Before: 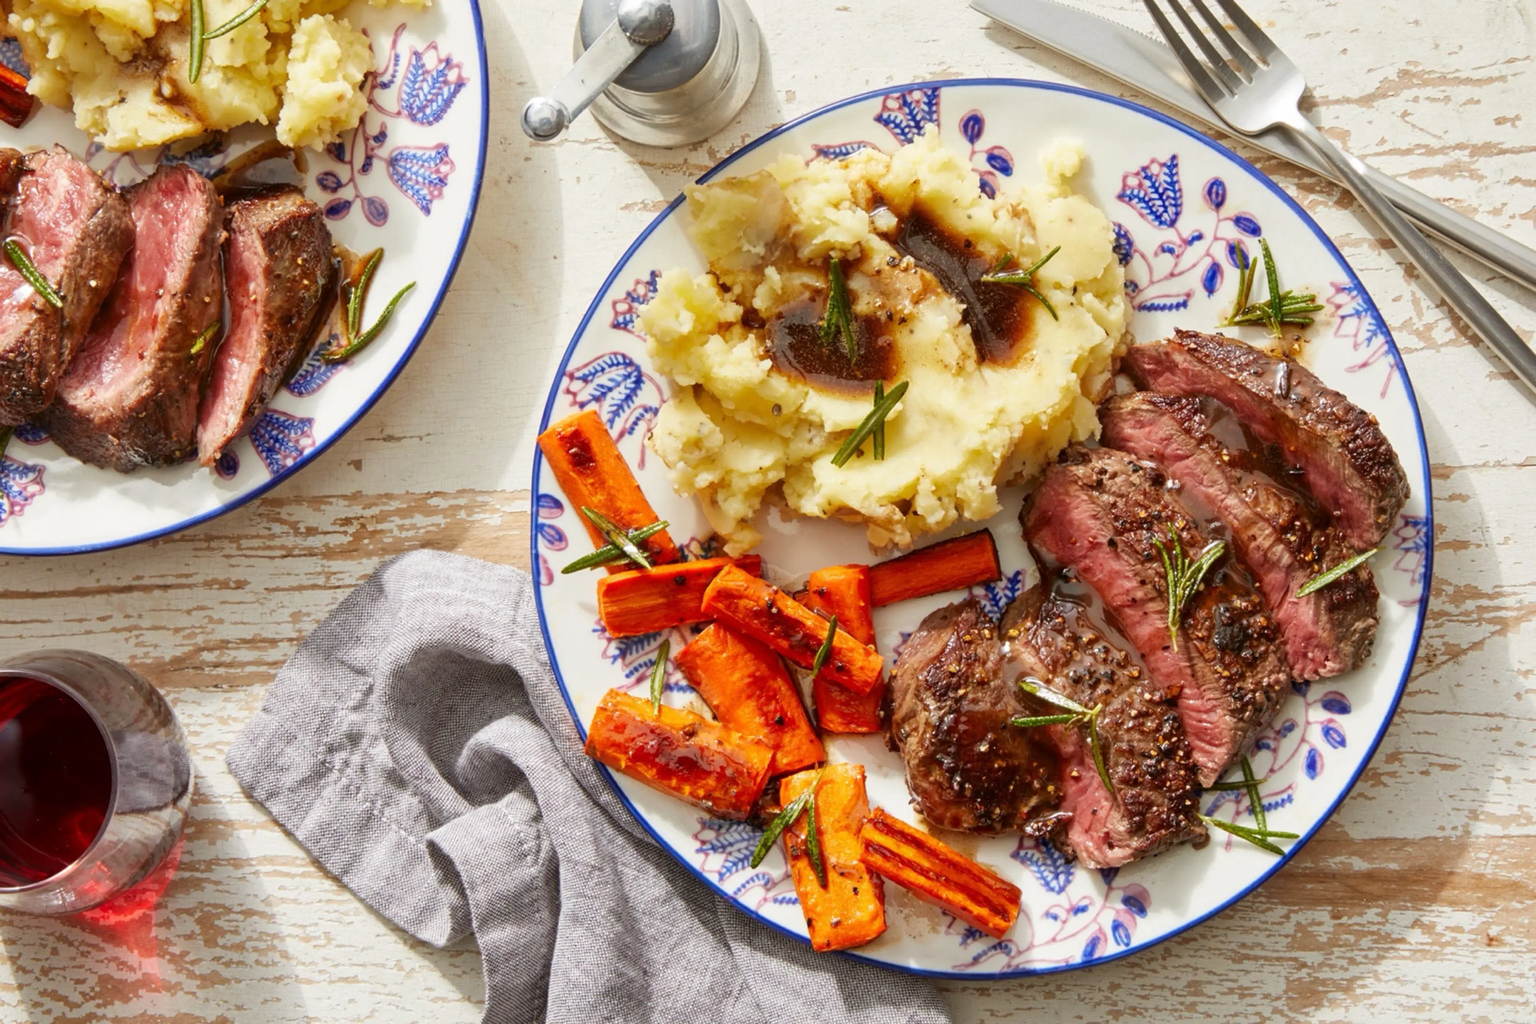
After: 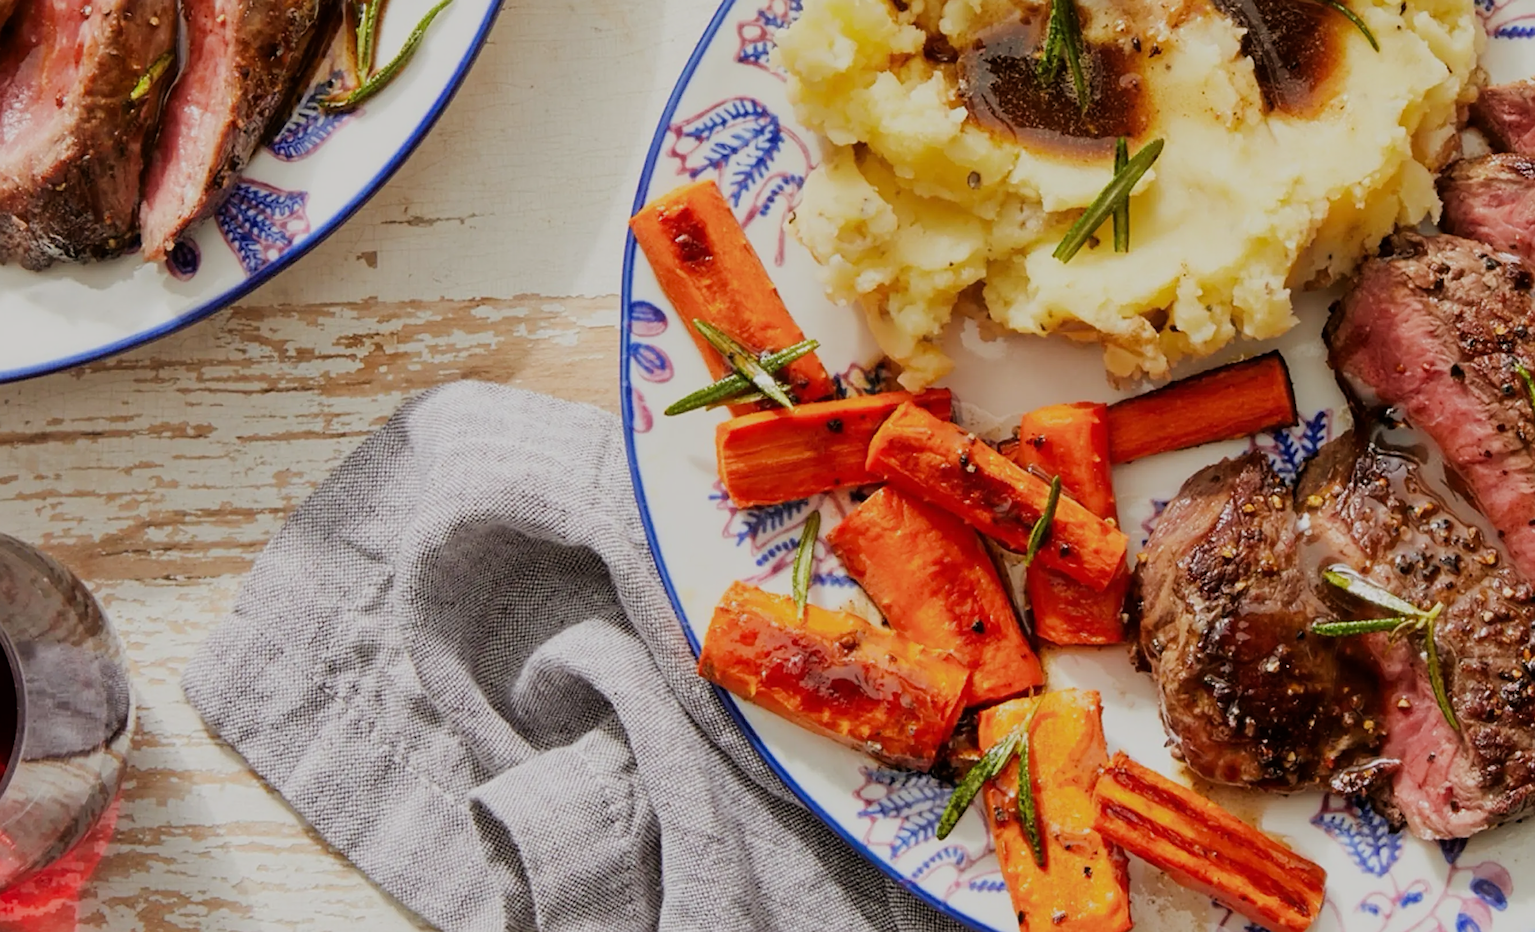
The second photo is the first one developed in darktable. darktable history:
sharpen: on, module defaults
filmic rgb: black relative exposure -7.17 EV, white relative exposure 5.34 EV, hardness 3.03
crop: left 6.522%, top 27.827%, right 23.989%, bottom 8.902%
